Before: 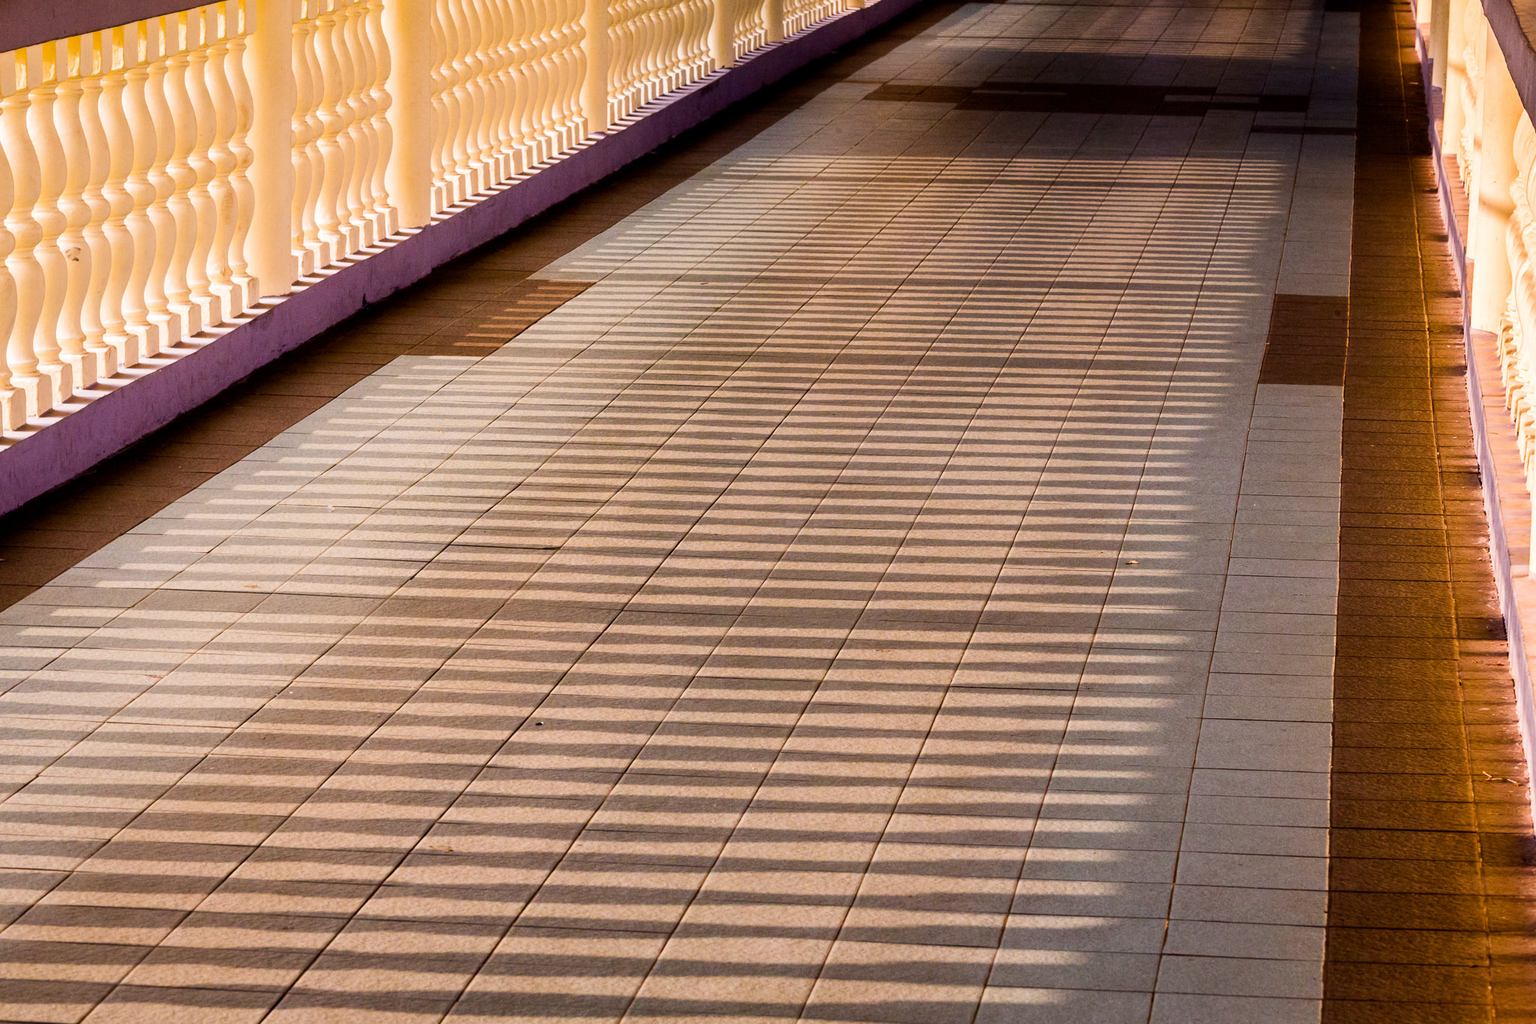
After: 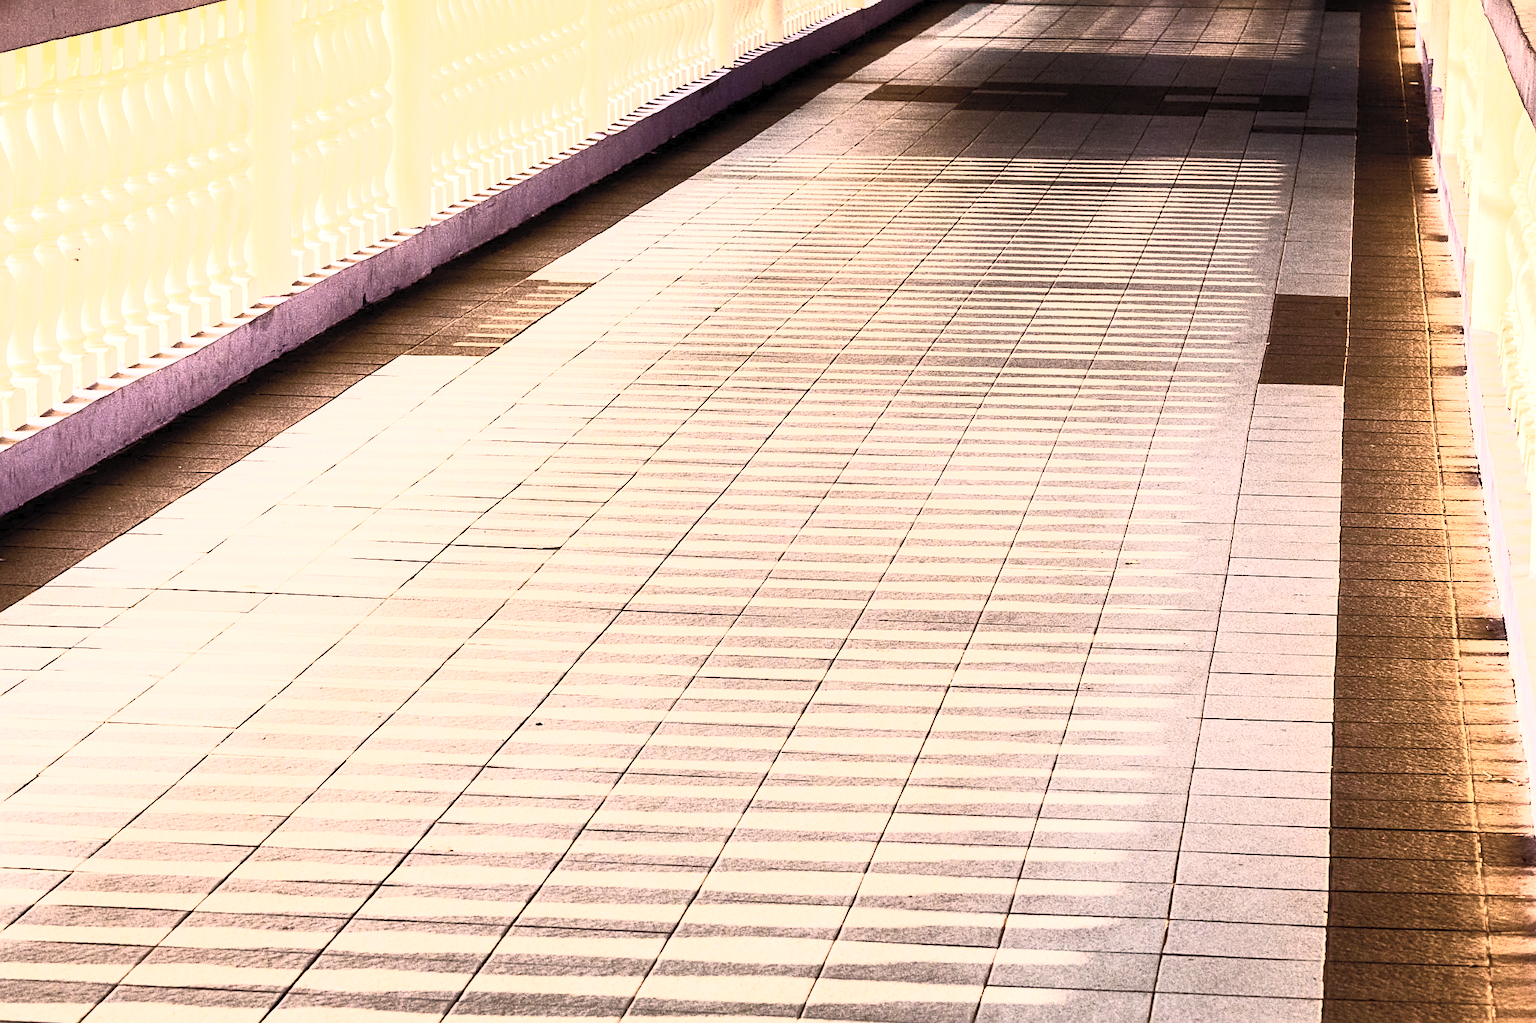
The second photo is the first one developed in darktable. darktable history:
color correction: highlights a* 5.87, highlights b* 4.69
sharpen: on, module defaults
exposure: exposure 0.568 EV, compensate highlight preservation false
contrast brightness saturation: contrast 0.589, brightness 0.569, saturation -0.345
shadows and highlights: shadows -0.087, highlights 40.13
